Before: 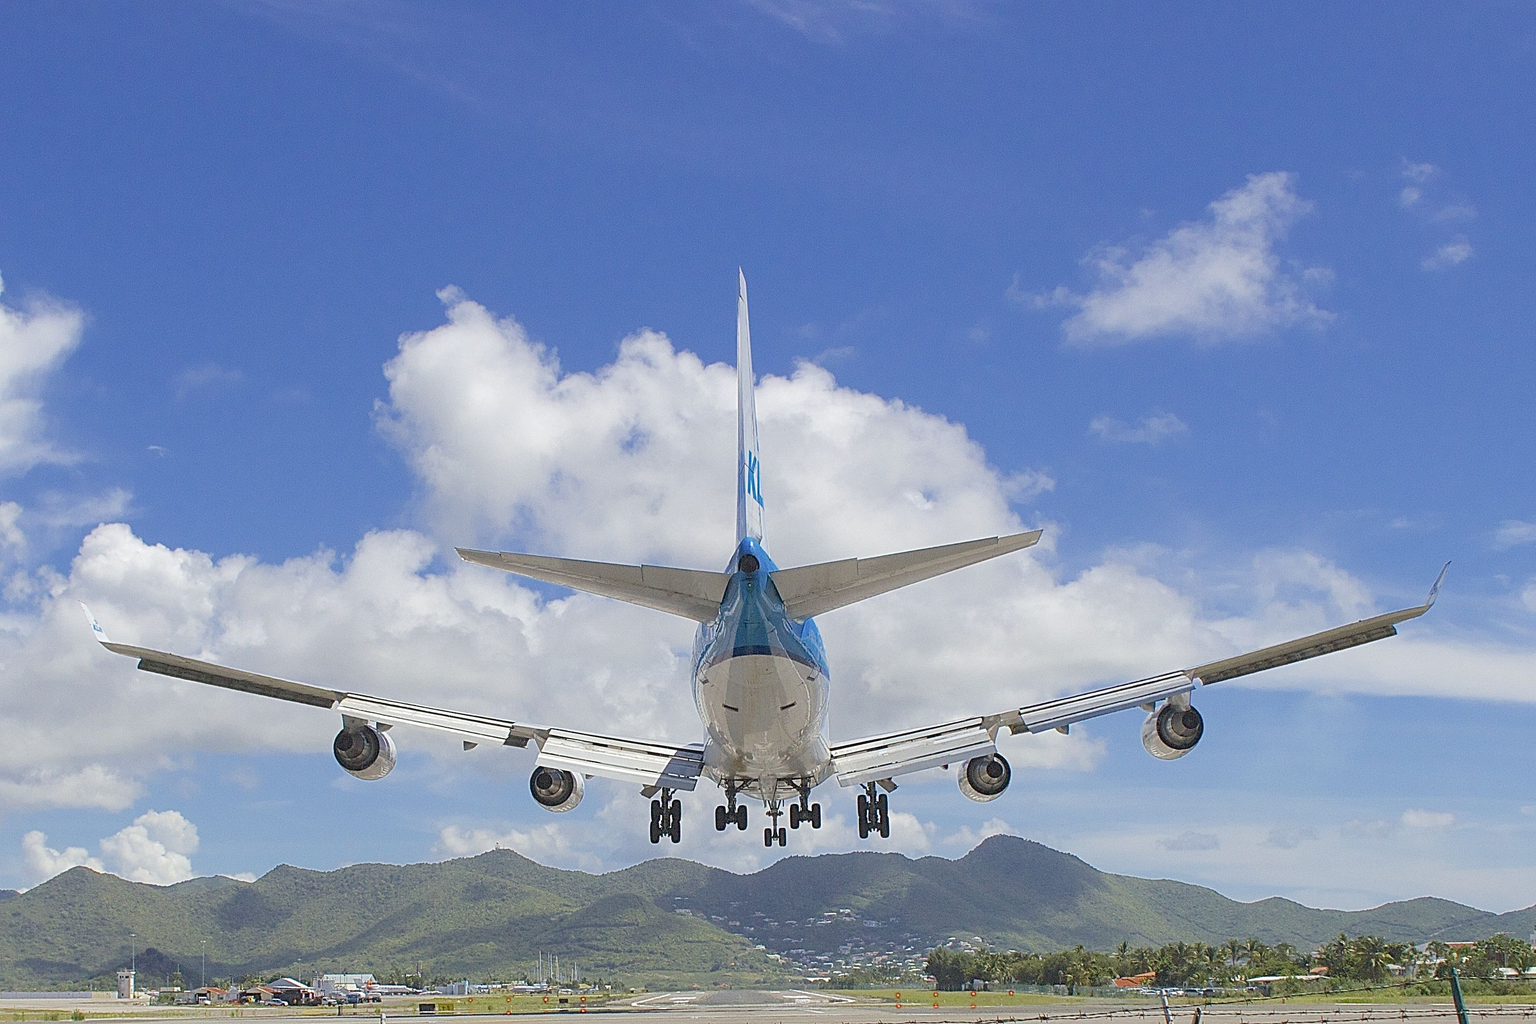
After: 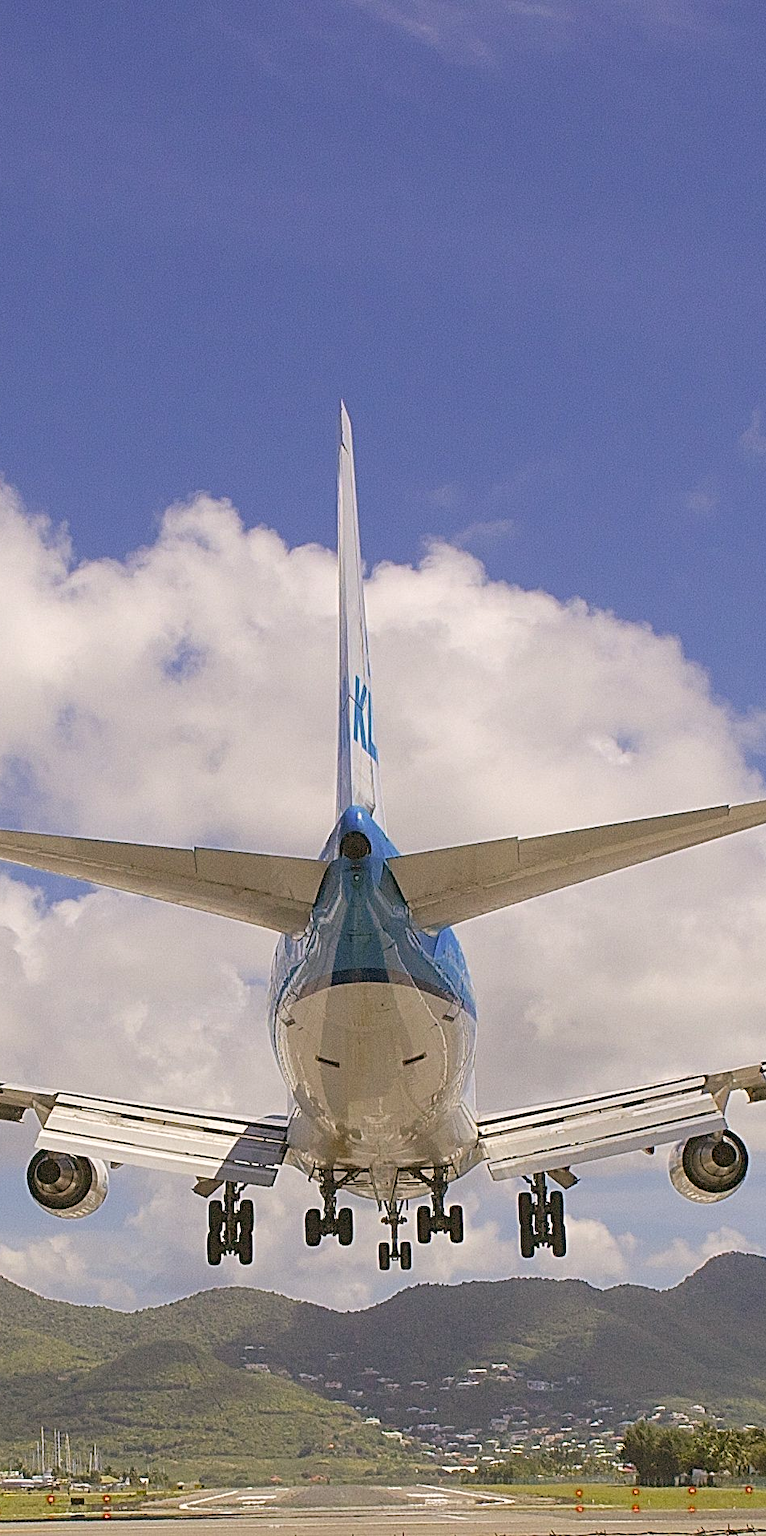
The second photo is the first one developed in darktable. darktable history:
crop: left 33.36%, right 33.36%
rgb levels: mode RGB, independent channels, levels [[0, 0.5, 1], [0, 0.521, 1], [0, 0.536, 1]]
color correction: highlights a* 4.02, highlights b* 4.98, shadows a* -7.55, shadows b* 4.98
